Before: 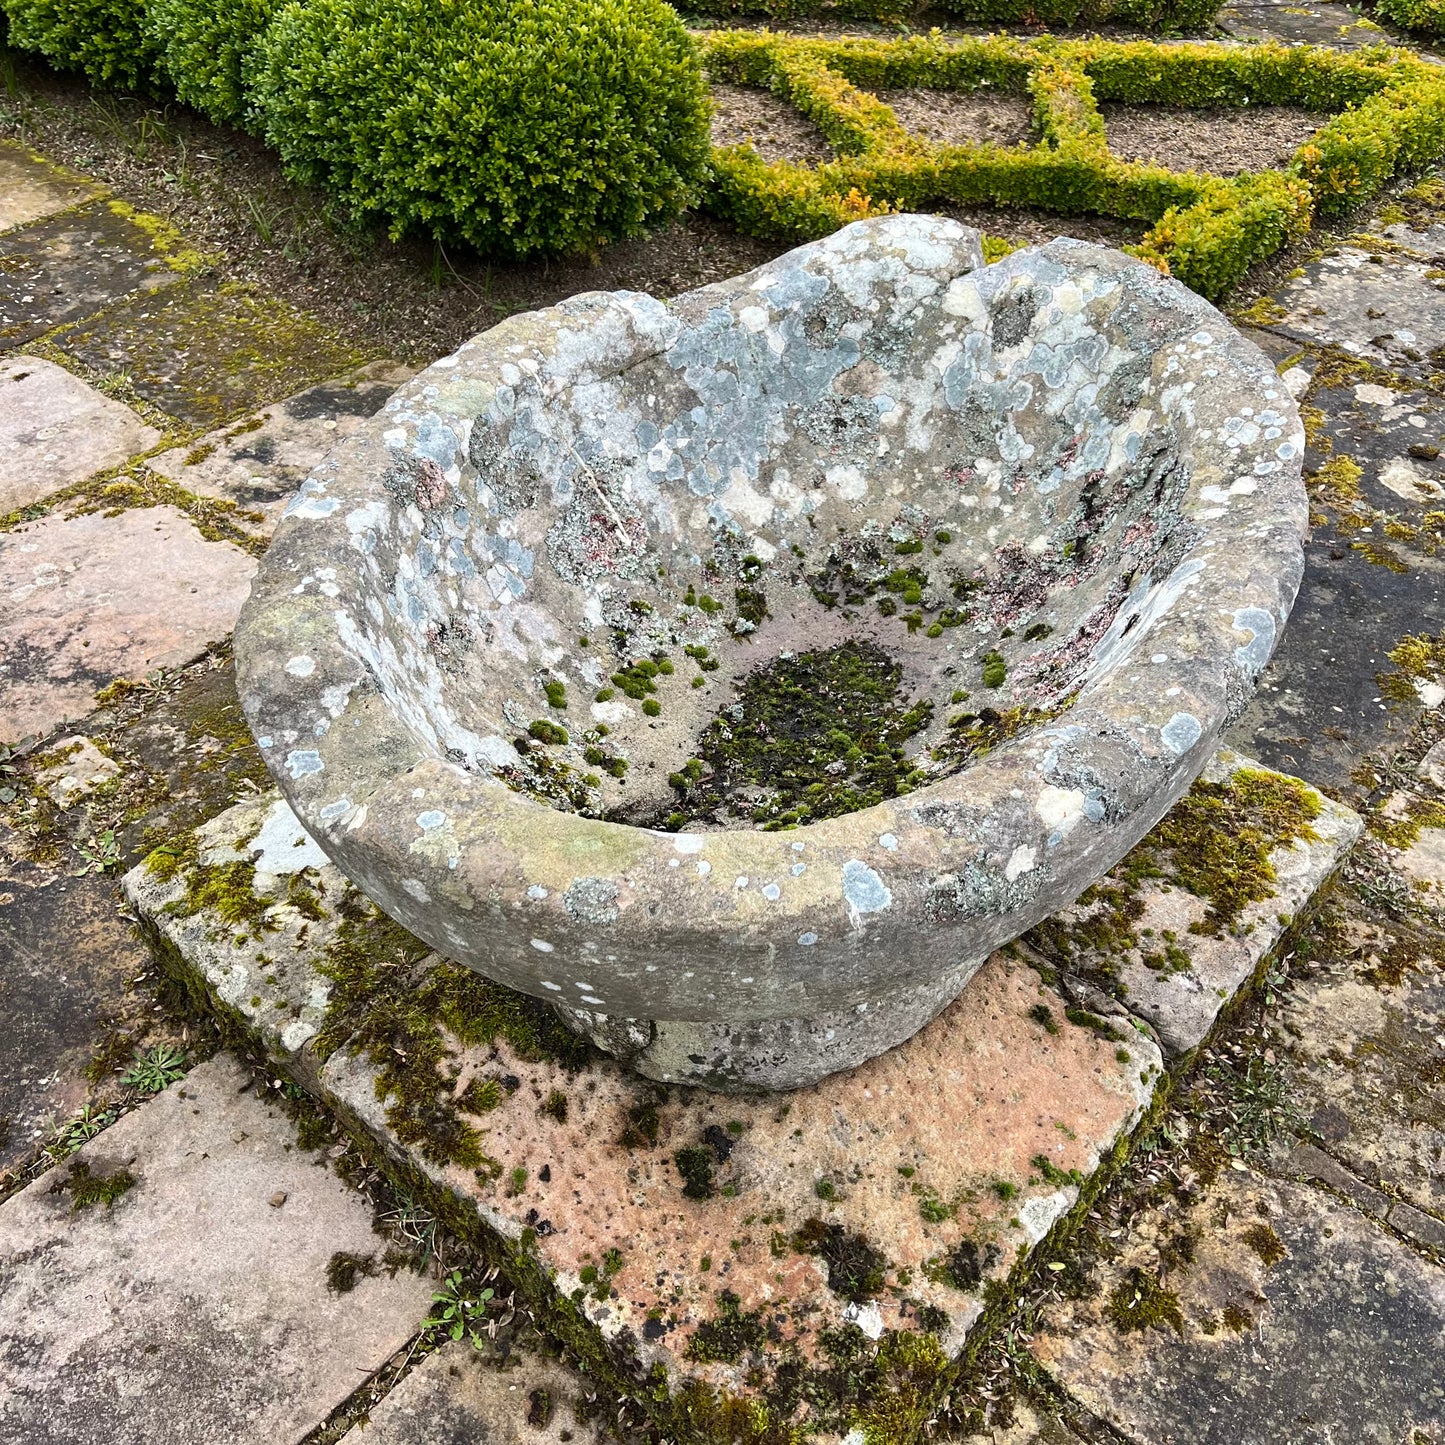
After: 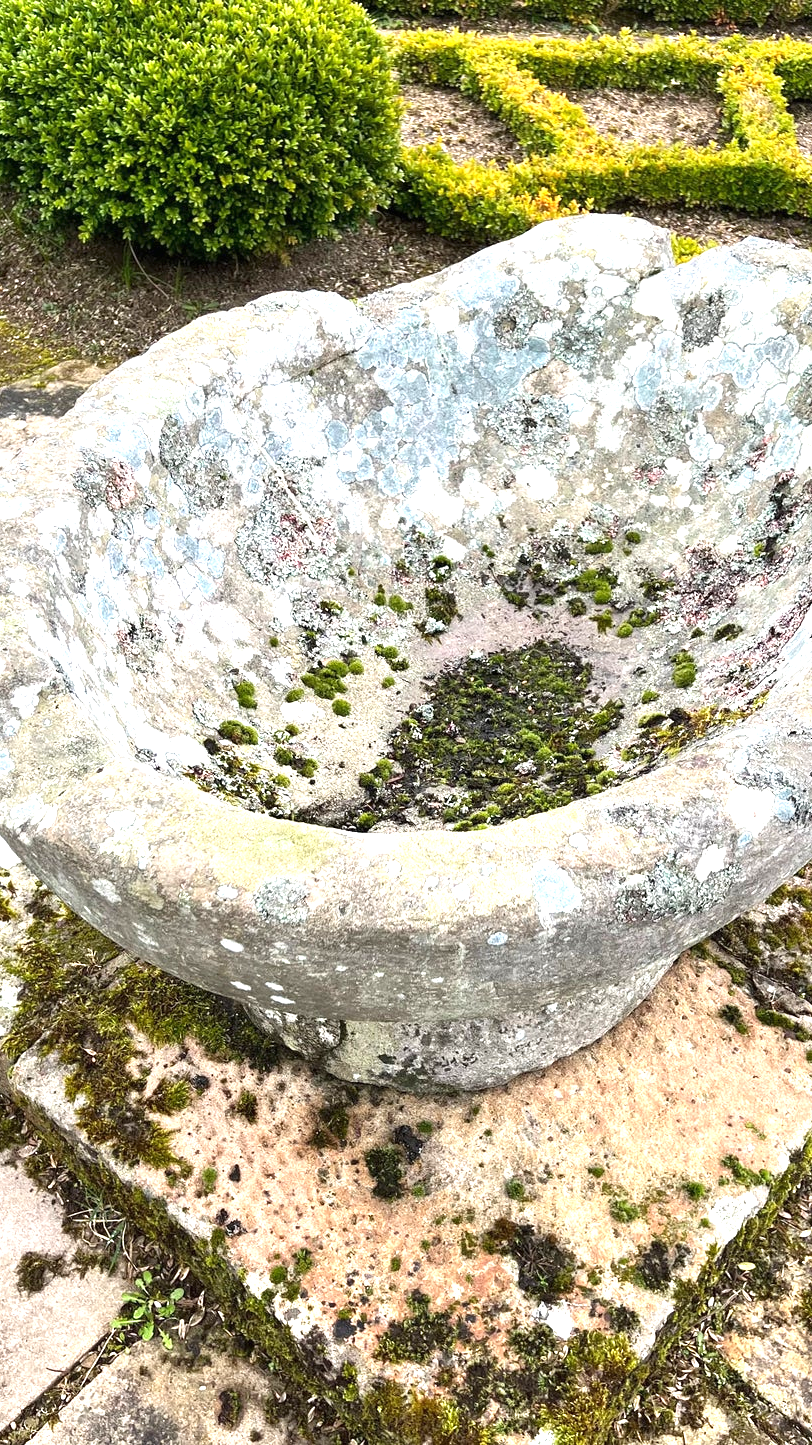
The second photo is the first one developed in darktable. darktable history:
crop: left 21.496%, right 22.254%
exposure: black level correction 0, exposure 0.953 EV, compensate exposure bias true, compensate highlight preservation false
